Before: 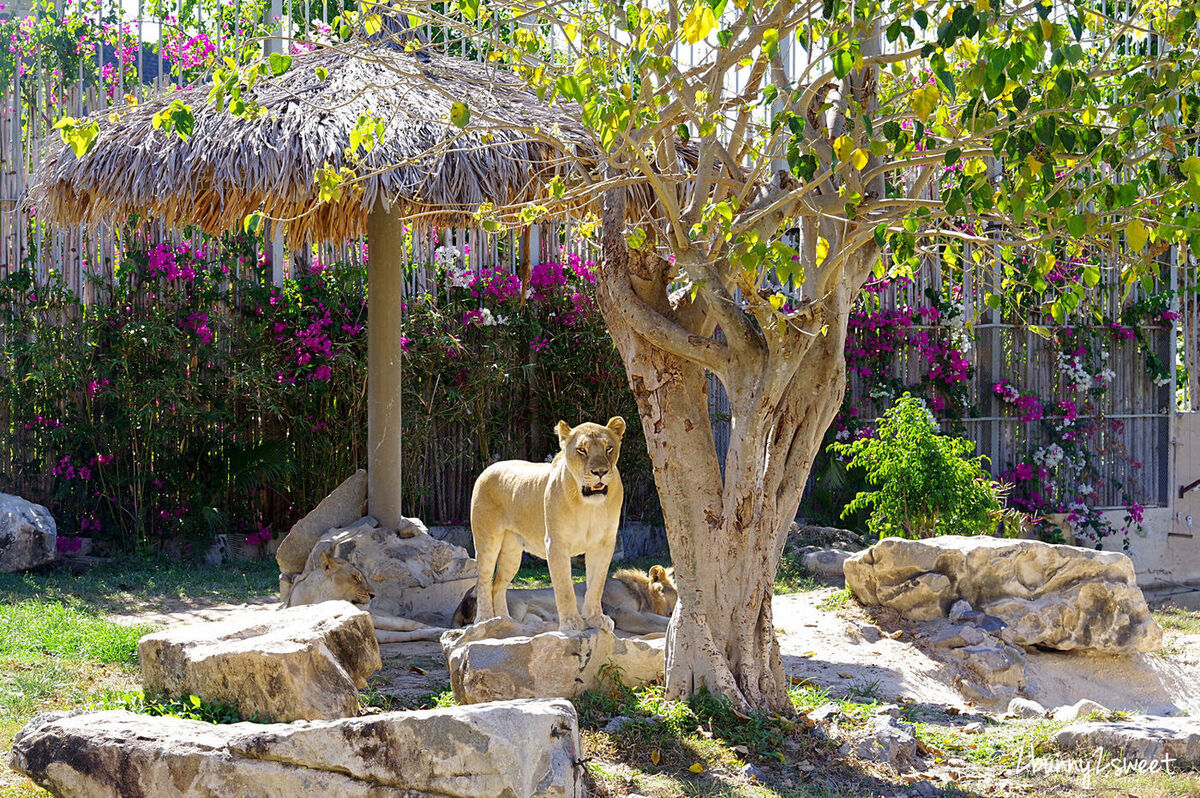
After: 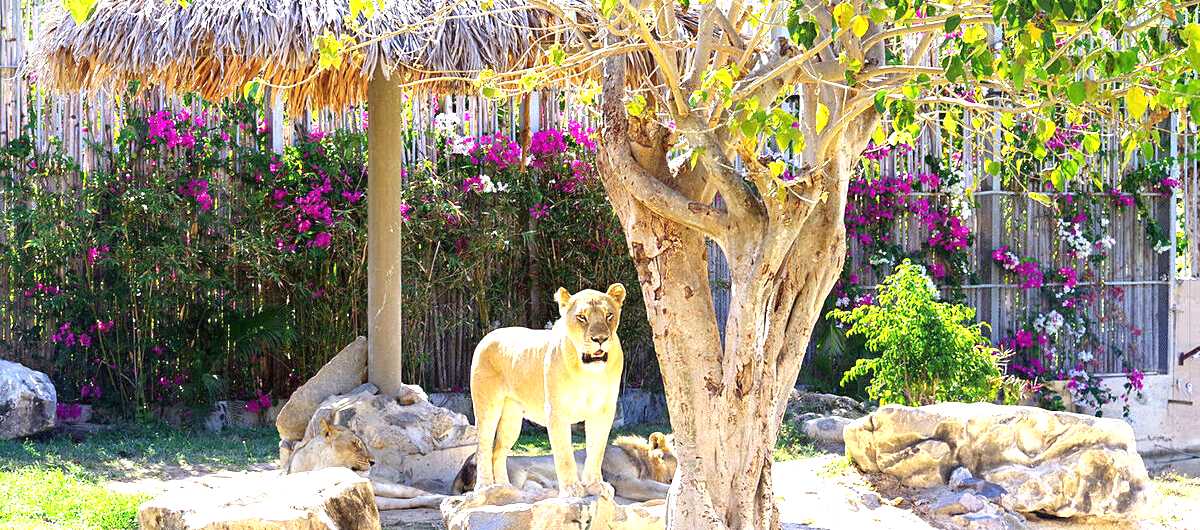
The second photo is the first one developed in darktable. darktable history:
exposure: black level correction 0, exposure 1.39 EV, compensate highlight preservation false
crop: top 16.746%, bottom 16.762%
